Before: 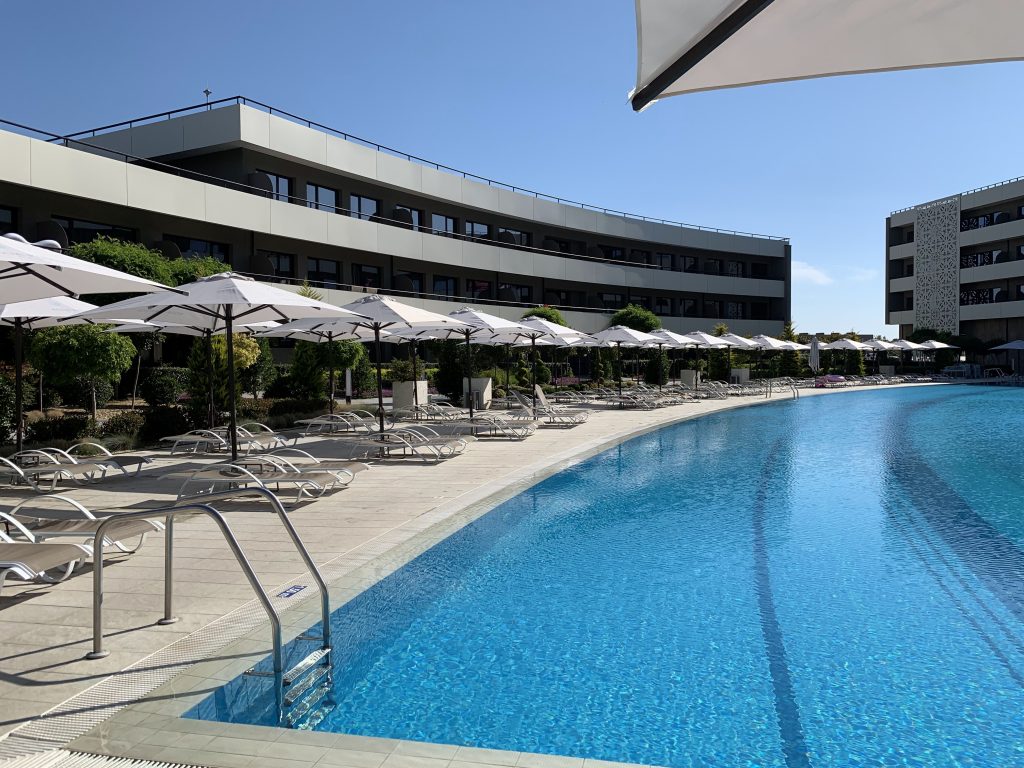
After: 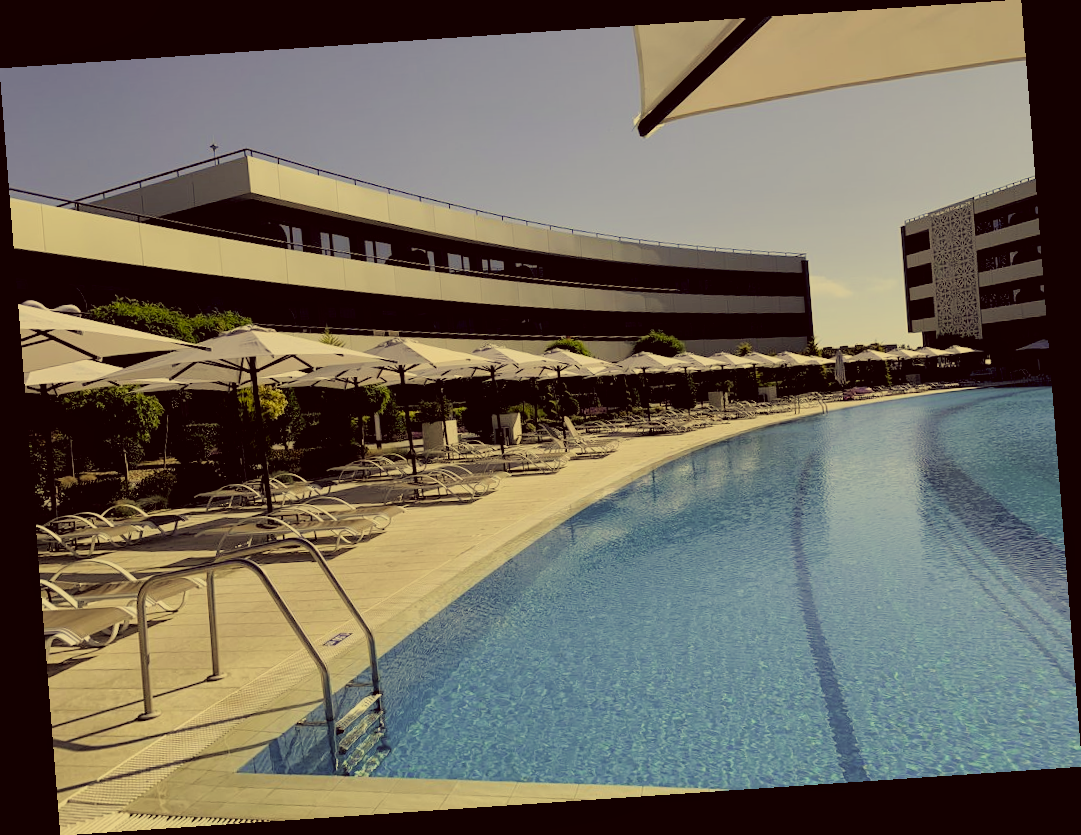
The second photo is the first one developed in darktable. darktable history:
filmic rgb: black relative exposure -4.38 EV, white relative exposure 4.56 EV, hardness 2.37, contrast 1.05
color correction: highlights a* -0.482, highlights b* 40, shadows a* 9.8, shadows b* -0.161
rotate and perspective: rotation -4.2°, shear 0.006, automatic cropping off
local contrast: highlights 100%, shadows 100%, detail 120%, midtone range 0.2
